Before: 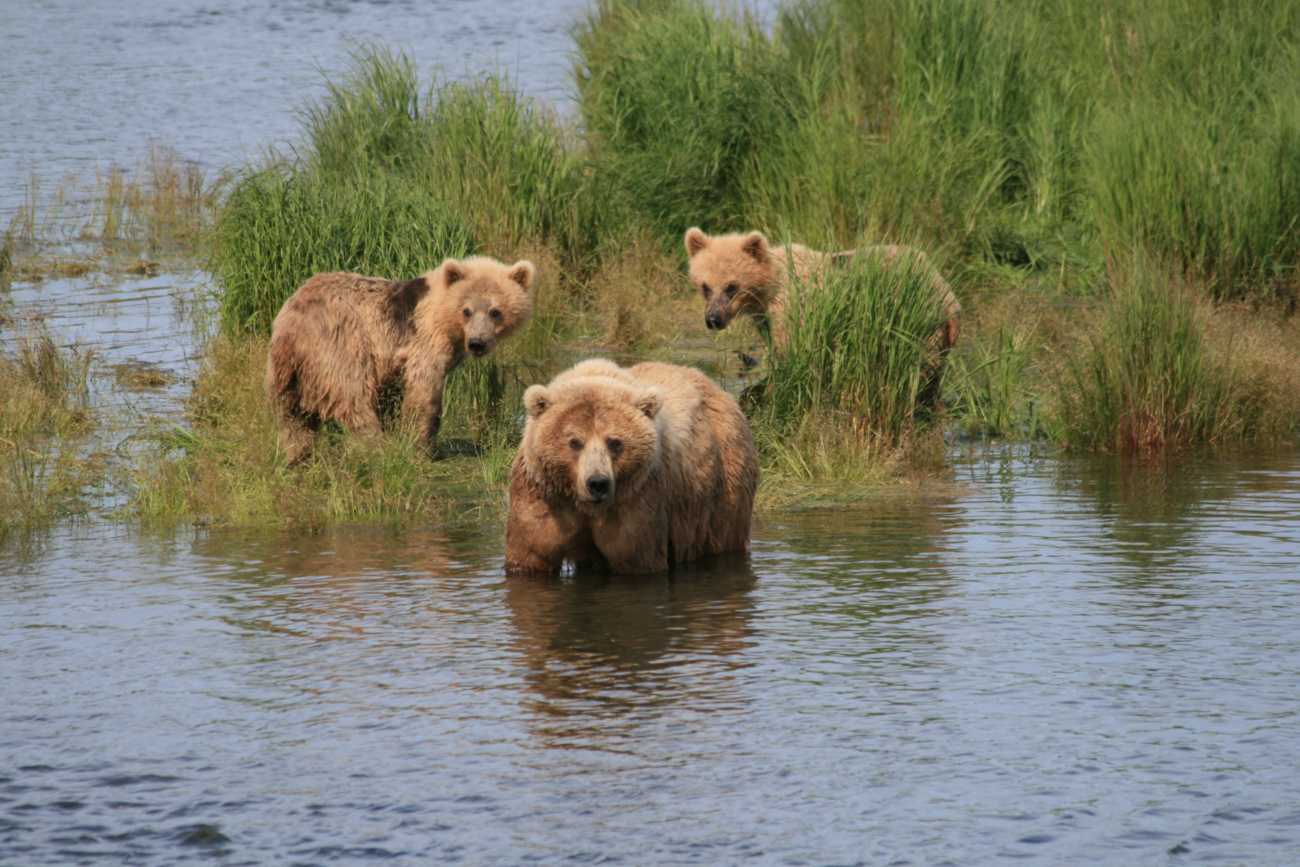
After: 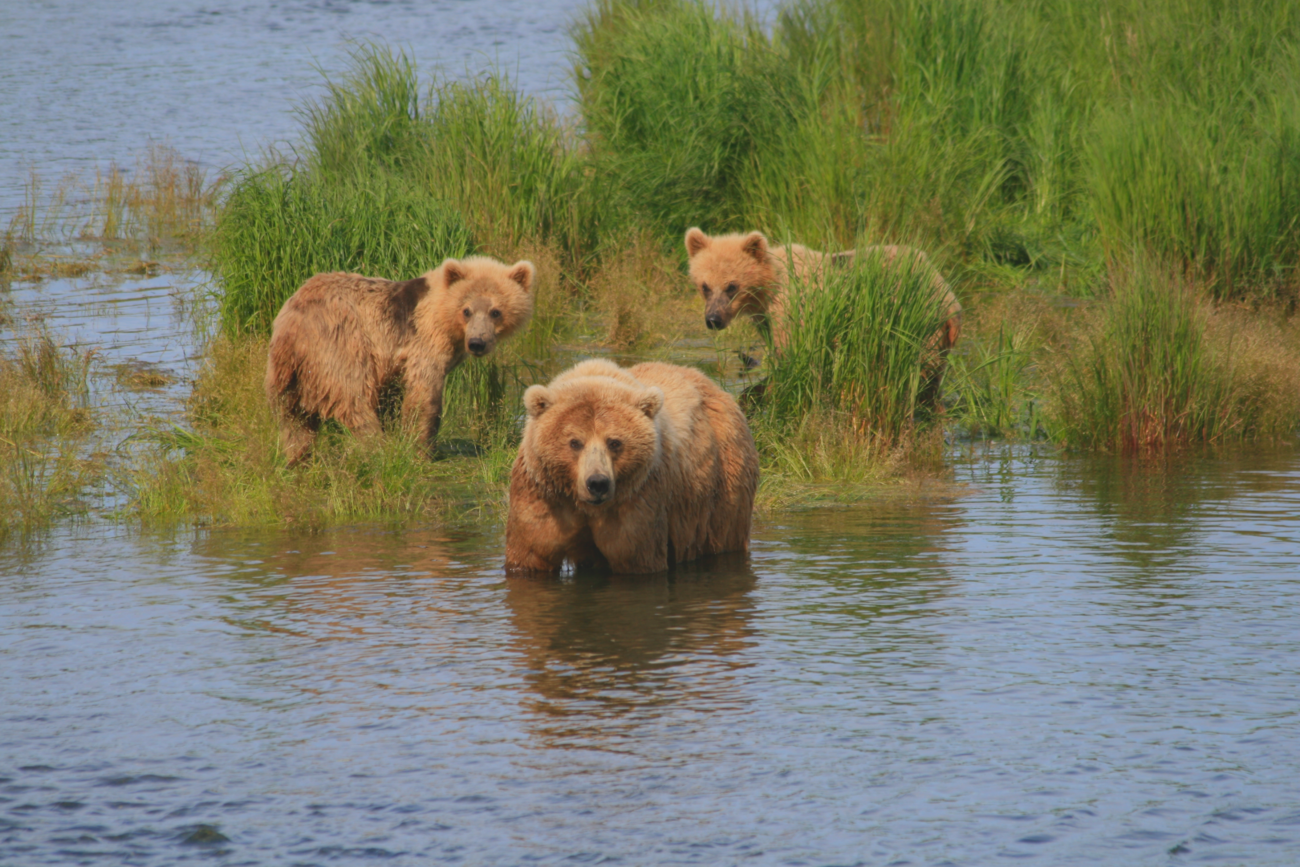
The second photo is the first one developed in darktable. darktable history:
contrast brightness saturation: contrast -0.195, saturation 0.189
